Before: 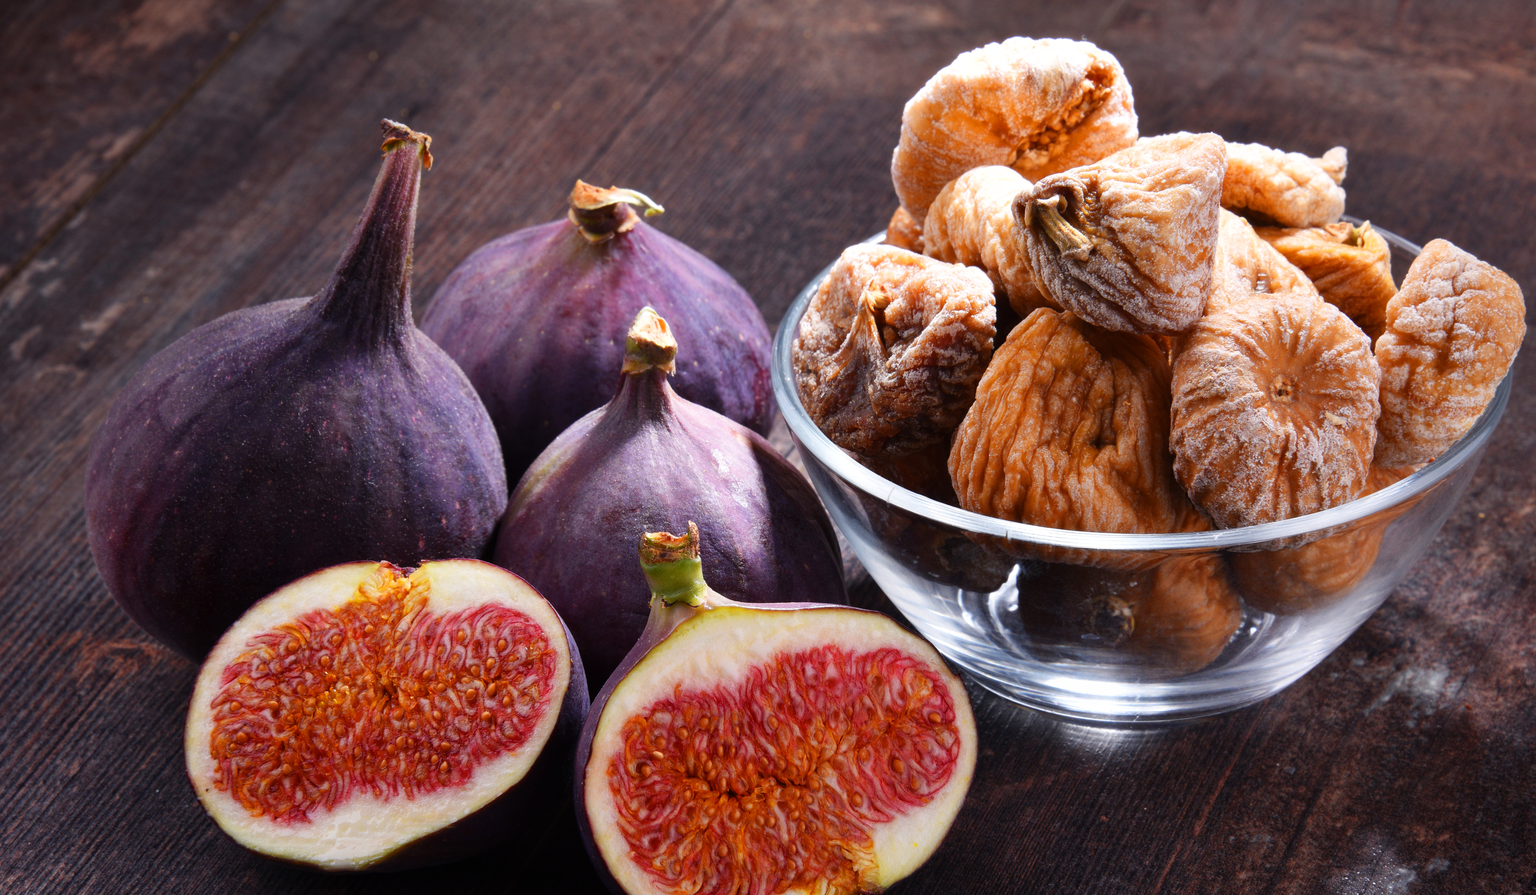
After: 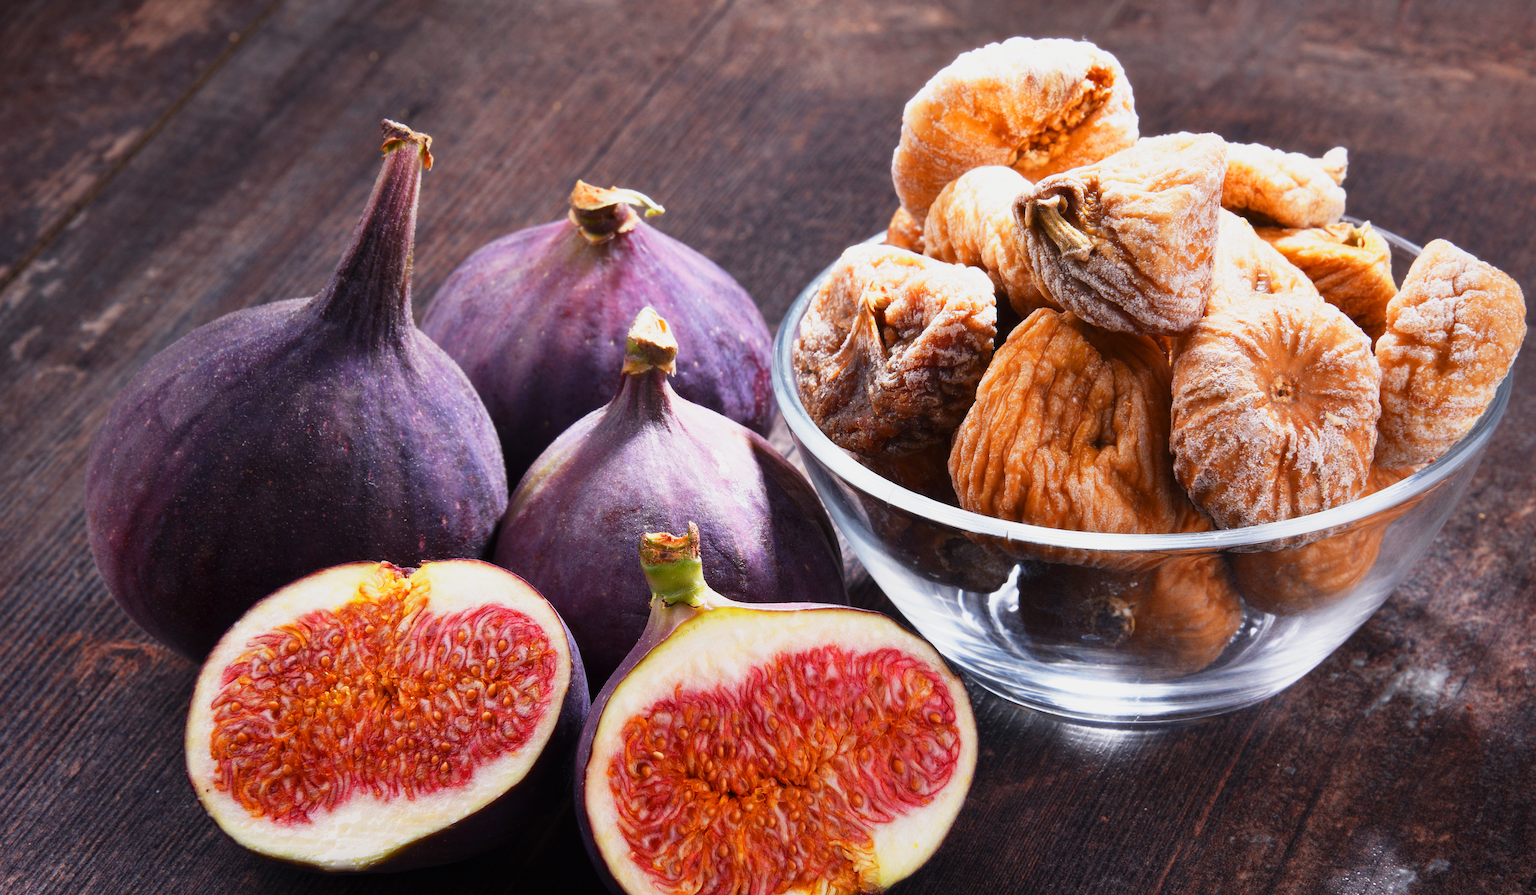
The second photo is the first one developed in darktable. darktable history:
base curve: curves: ch0 [(0, 0) (0.088, 0.125) (0.176, 0.251) (0.354, 0.501) (0.613, 0.749) (1, 0.877)], preserve colors none
tone equalizer: on, module defaults
